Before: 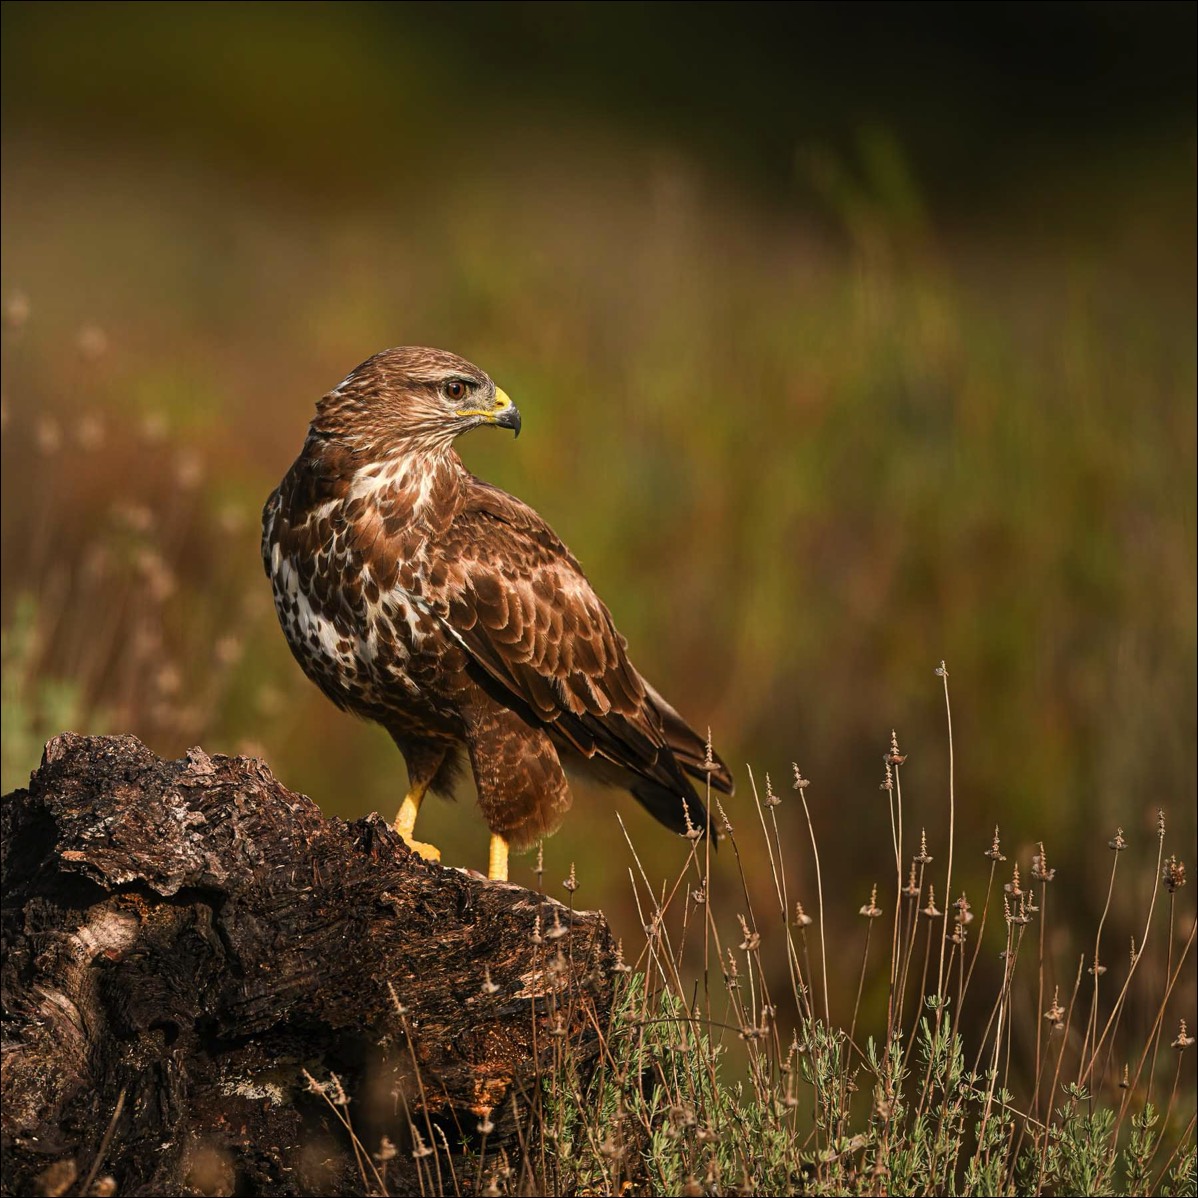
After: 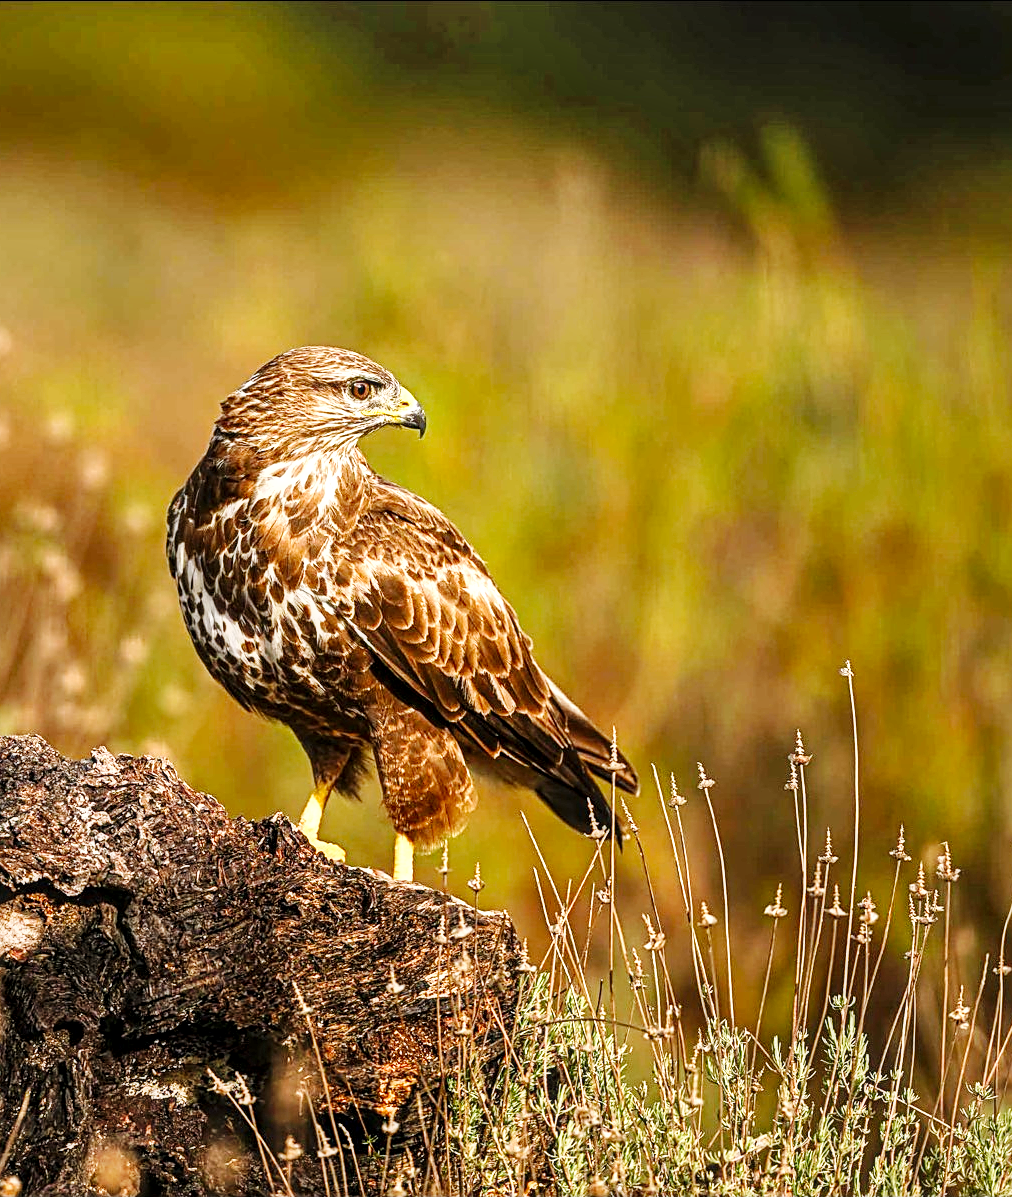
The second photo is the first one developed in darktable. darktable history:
crop: left 8%, right 7.479%
shadows and highlights: shadows 43.67, white point adjustment -1.45, soften with gaussian
local contrast: detail 130%
exposure: black level correction 0, exposure 0.701 EV, compensate highlight preservation false
base curve: curves: ch0 [(0, 0) (0.032, 0.025) (0.121, 0.166) (0.206, 0.329) (0.605, 0.79) (1, 1)], preserve colors none
sharpen: on, module defaults
